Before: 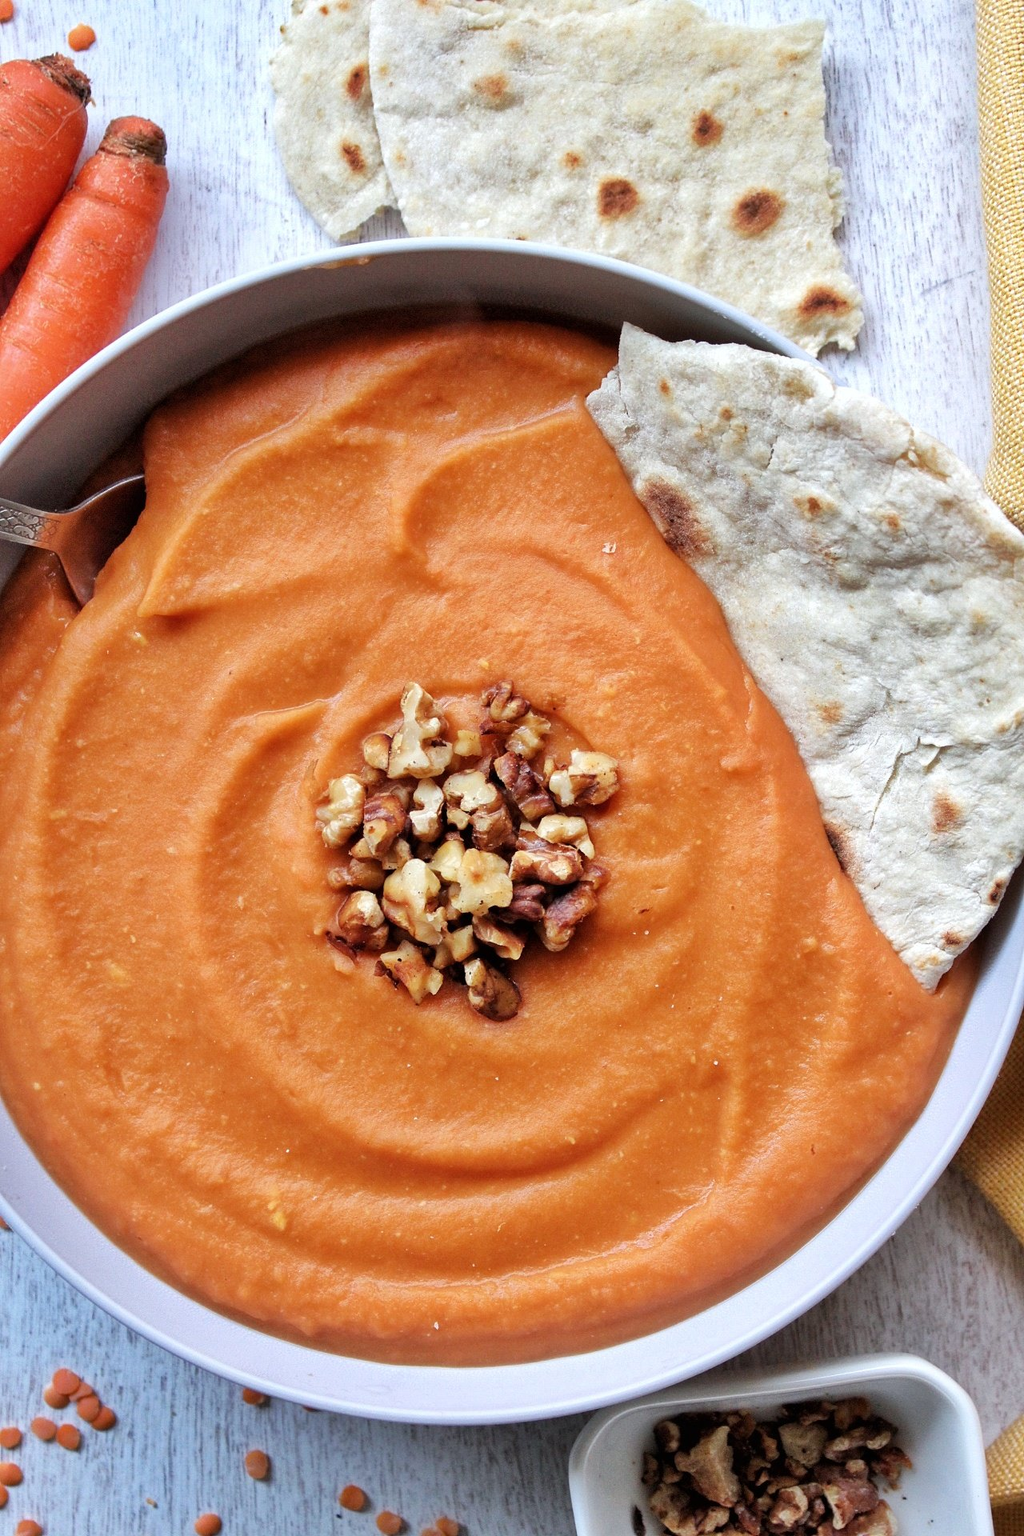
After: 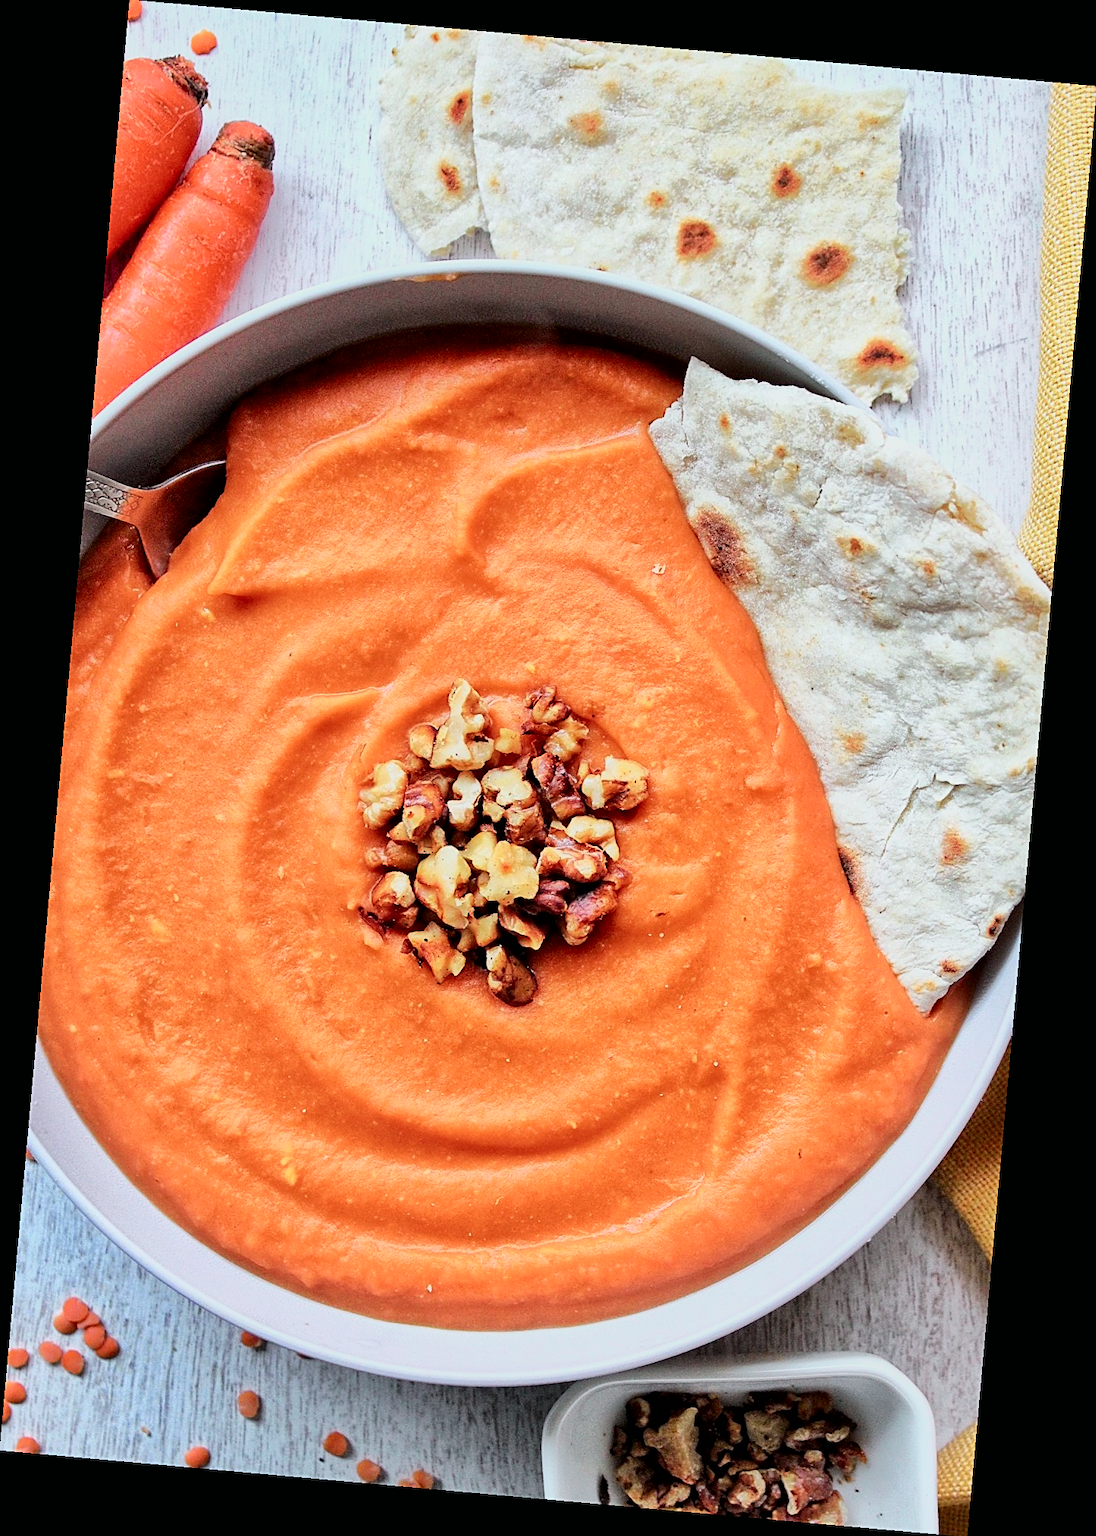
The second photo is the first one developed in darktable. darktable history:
tone curve: curves: ch0 [(0, 0) (0.035, 0.011) (0.133, 0.076) (0.285, 0.265) (0.491, 0.541) (0.617, 0.693) (0.704, 0.77) (0.794, 0.865) (0.895, 0.938) (1, 0.976)]; ch1 [(0, 0) (0.318, 0.278) (0.444, 0.427) (0.502, 0.497) (0.543, 0.547) (0.601, 0.641) (0.746, 0.764) (1, 1)]; ch2 [(0, 0) (0.316, 0.292) (0.381, 0.37) (0.423, 0.448) (0.476, 0.482) (0.502, 0.5) (0.543, 0.547) (0.587, 0.613) (0.642, 0.672) (0.704, 0.727) (0.865, 0.827) (1, 0.951)], color space Lab, independent channels, preserve colors none
sharpen: amount 0.6
global tonemap: drago (1, 100), detail 1
rotate and perspective: rotation 5.12°, automatic cropping off
